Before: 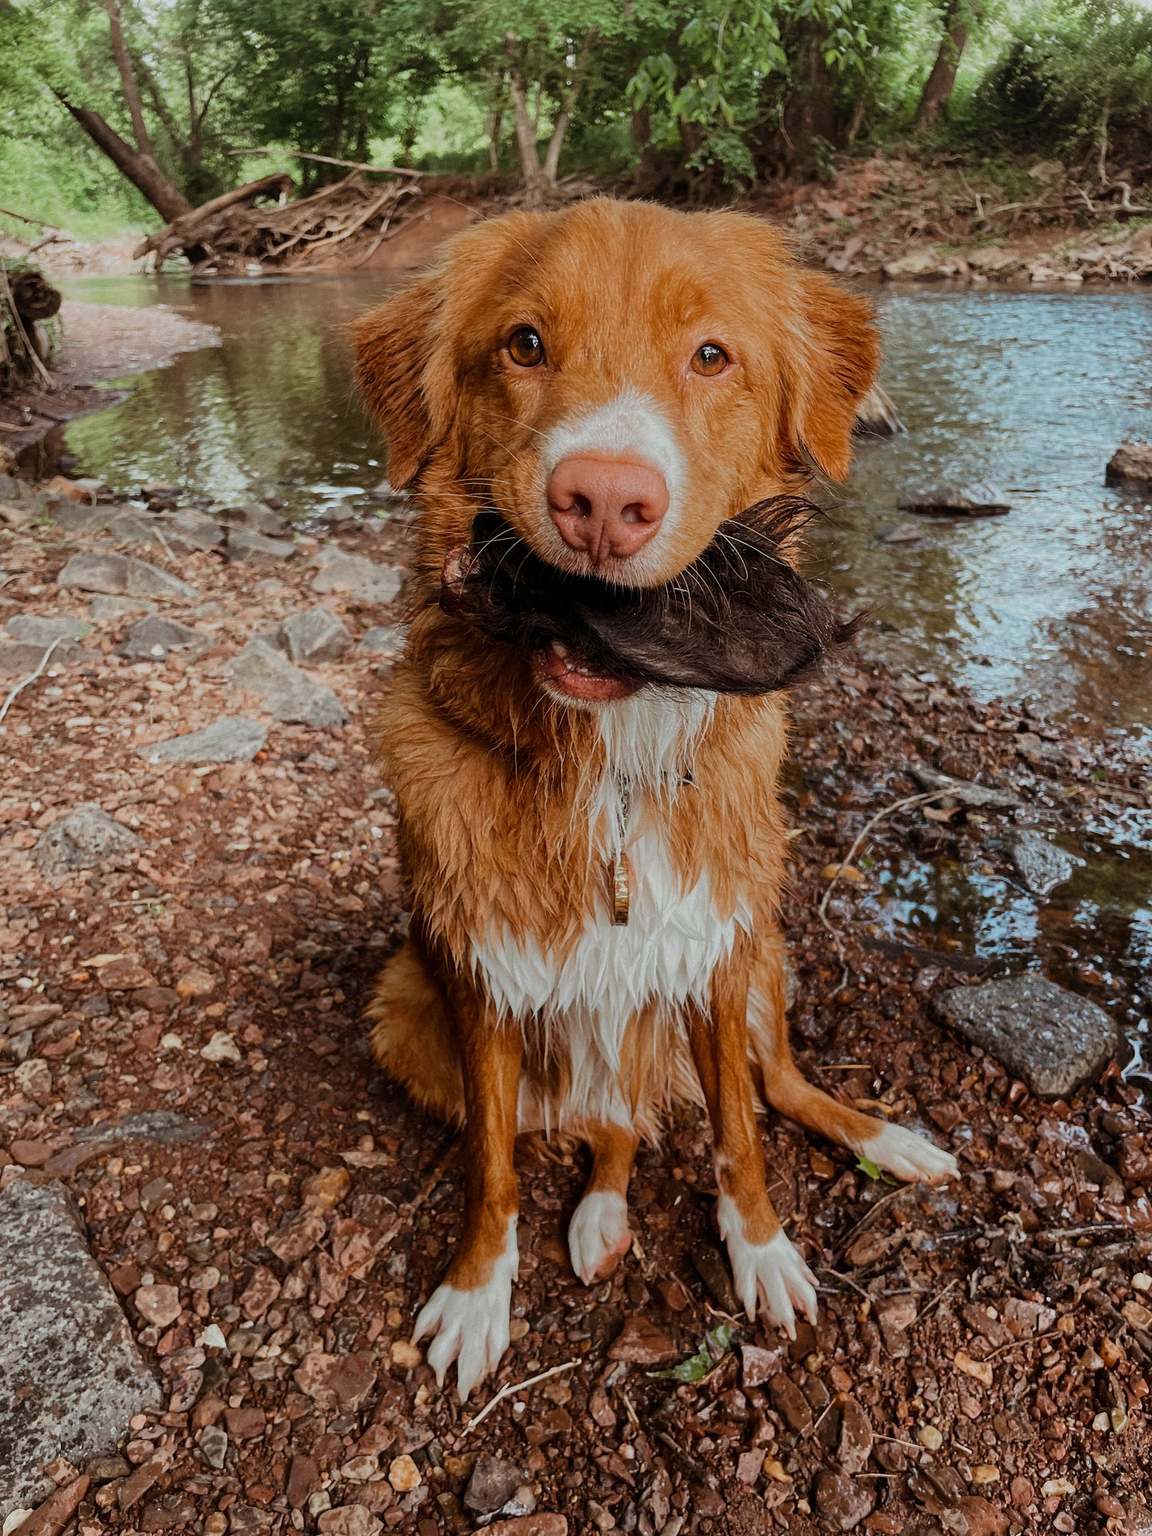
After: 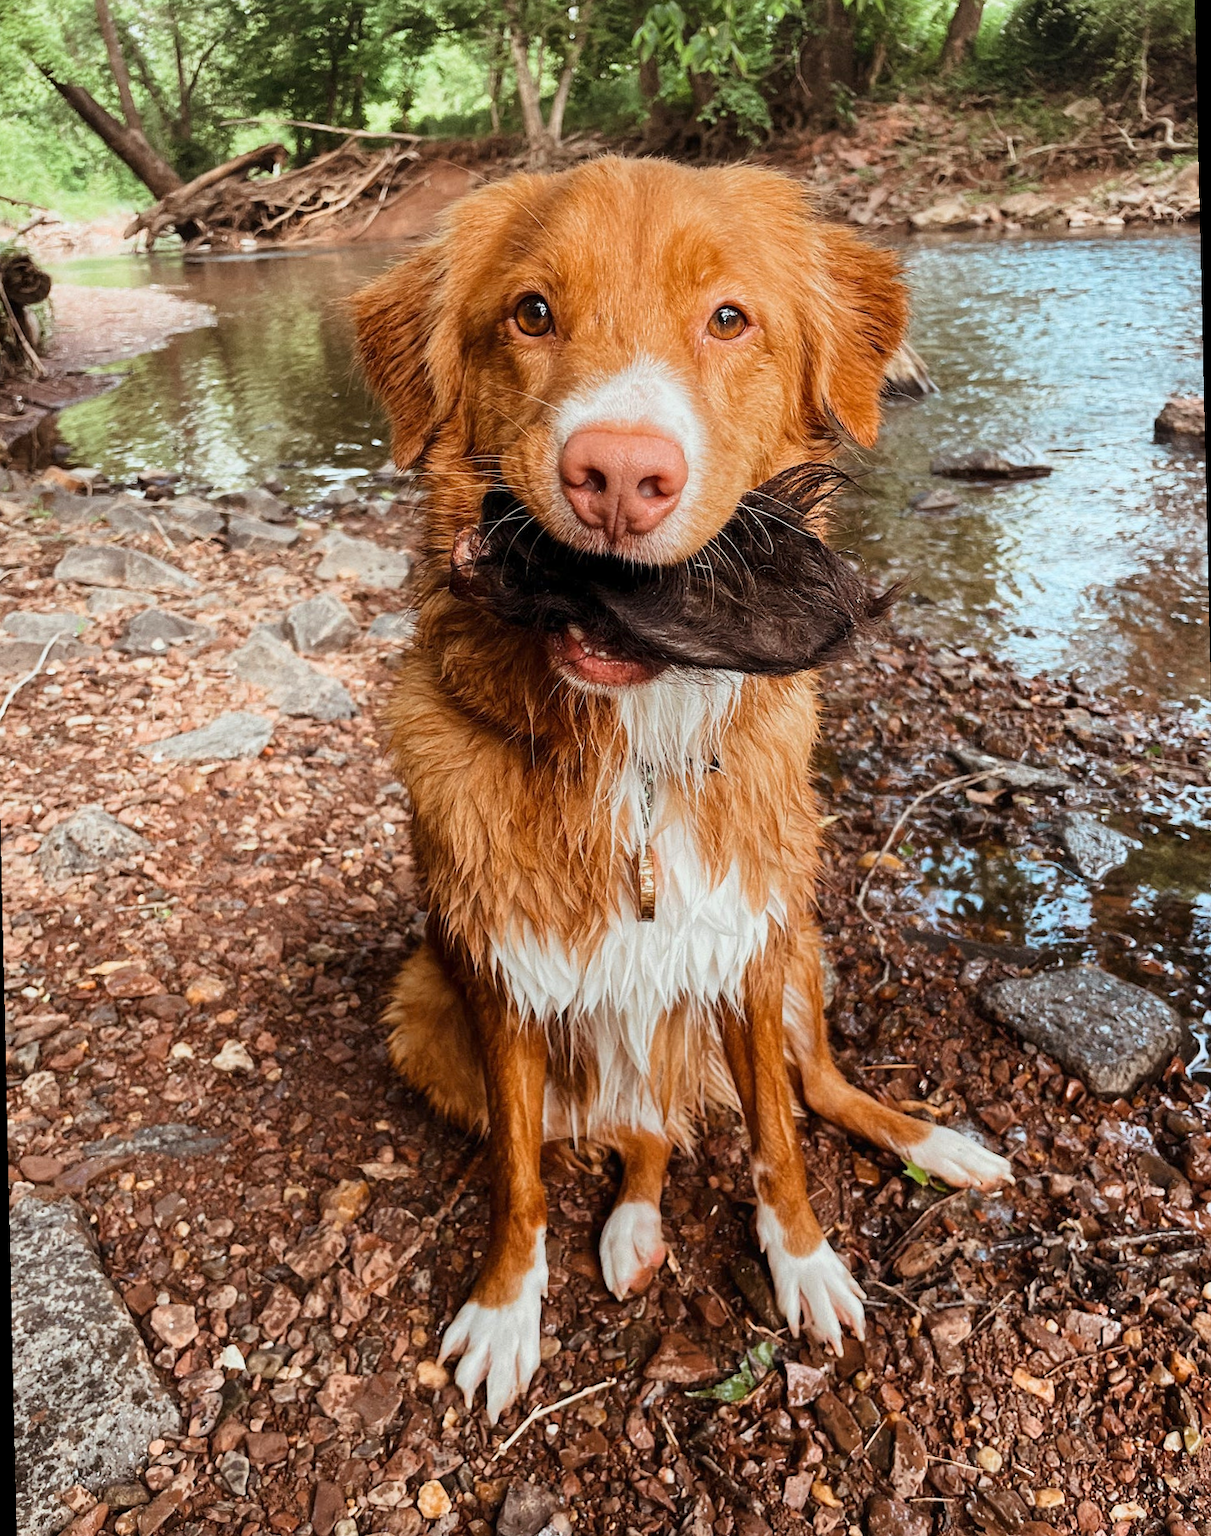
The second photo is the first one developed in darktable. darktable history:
rotate and perspective: rotation -1.32°, lens shift (horizontal) -0.031, crop left 0.015, crop right 0.985, crop top 0.047, crop bottom 0.982
base curve: curves: ch0 [(0, 0) (0.557, 0.834) (1, 1)]
